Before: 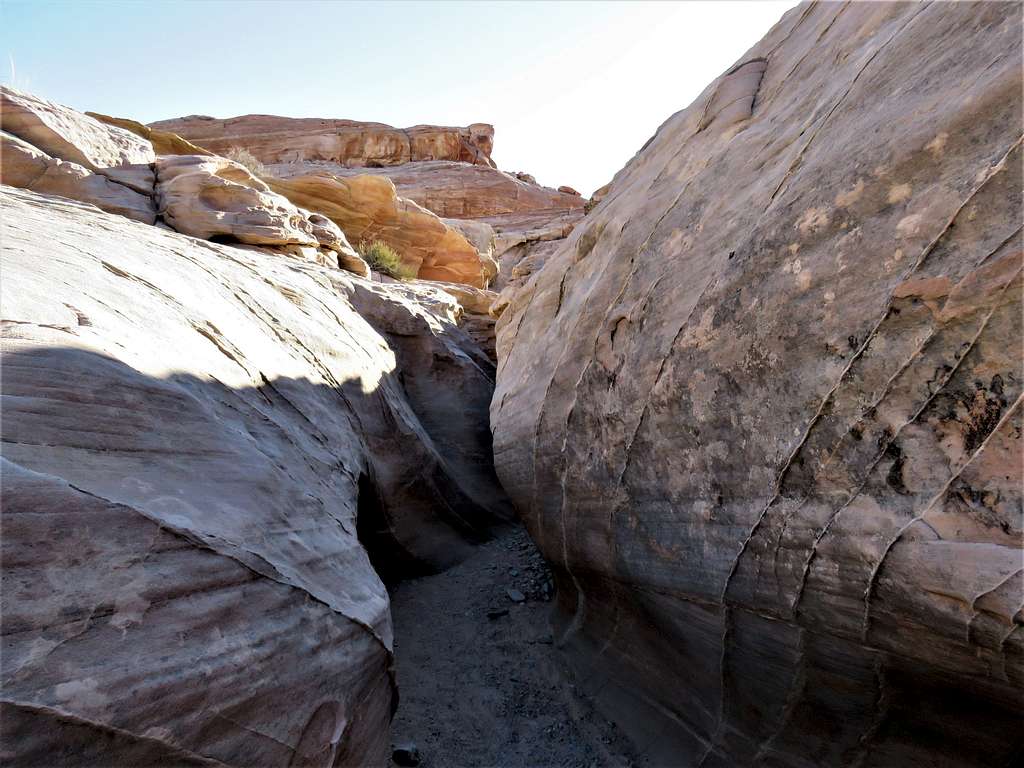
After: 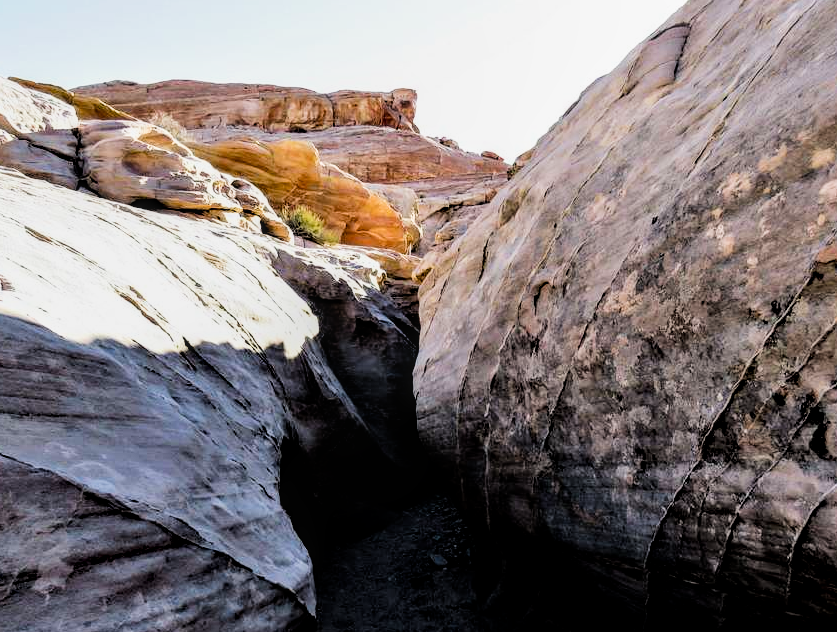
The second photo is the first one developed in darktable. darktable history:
crop and rotate: left 7.592%, top 4.564%, right 10.579%, bottom 13.131%
color balance rgb: shadows lift › chroma 1.035%, shadows lift › hue 242.46°, perceptual saturation grading › global saturation 25.26%
local contrast: on, module defaults
tone equalizer: -8 EV -0.447 EV, -7 EV -0.367 EV, -6 EV -0.346 EV, -5 EV -0.182 EV, -3 EV 0.208 EV, -2 EV 0.338 EV, -1 EV 0.379 EV, +0 EV 0.387 EV
filmic rgb: black relative exposure -5.06 EV, white relative exposure 3.97 EV, hardness 2.9, contrast 1.394, highlights saturation mix -31.01%
